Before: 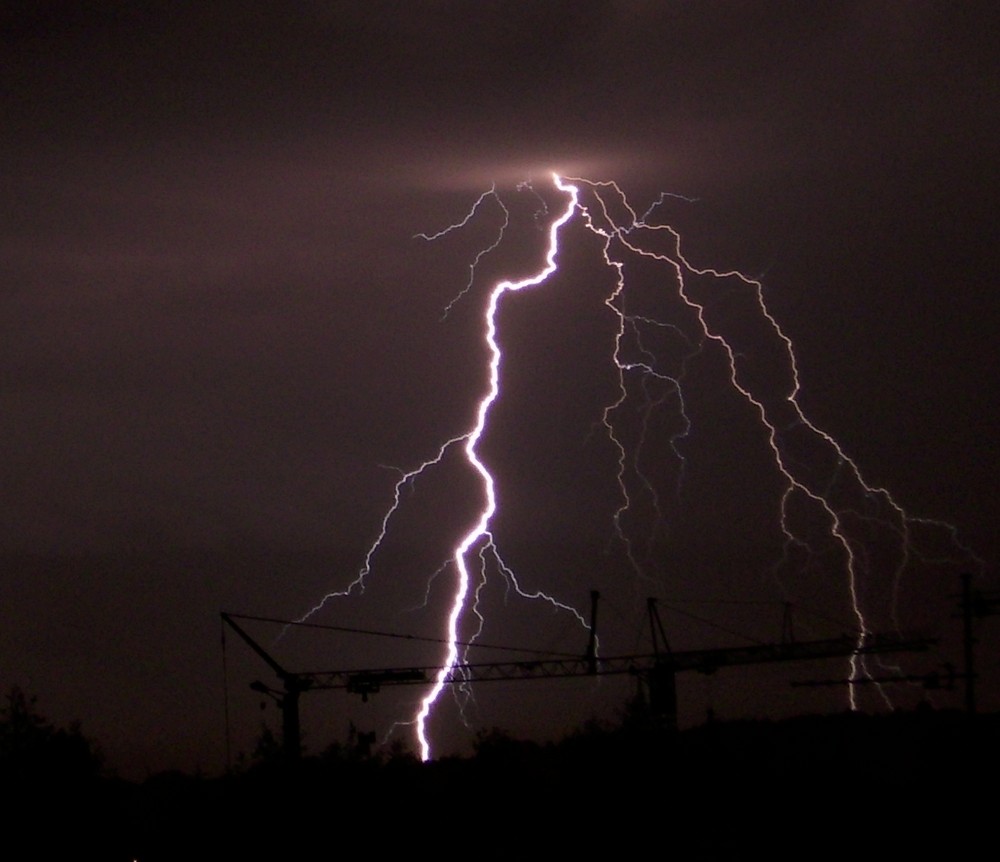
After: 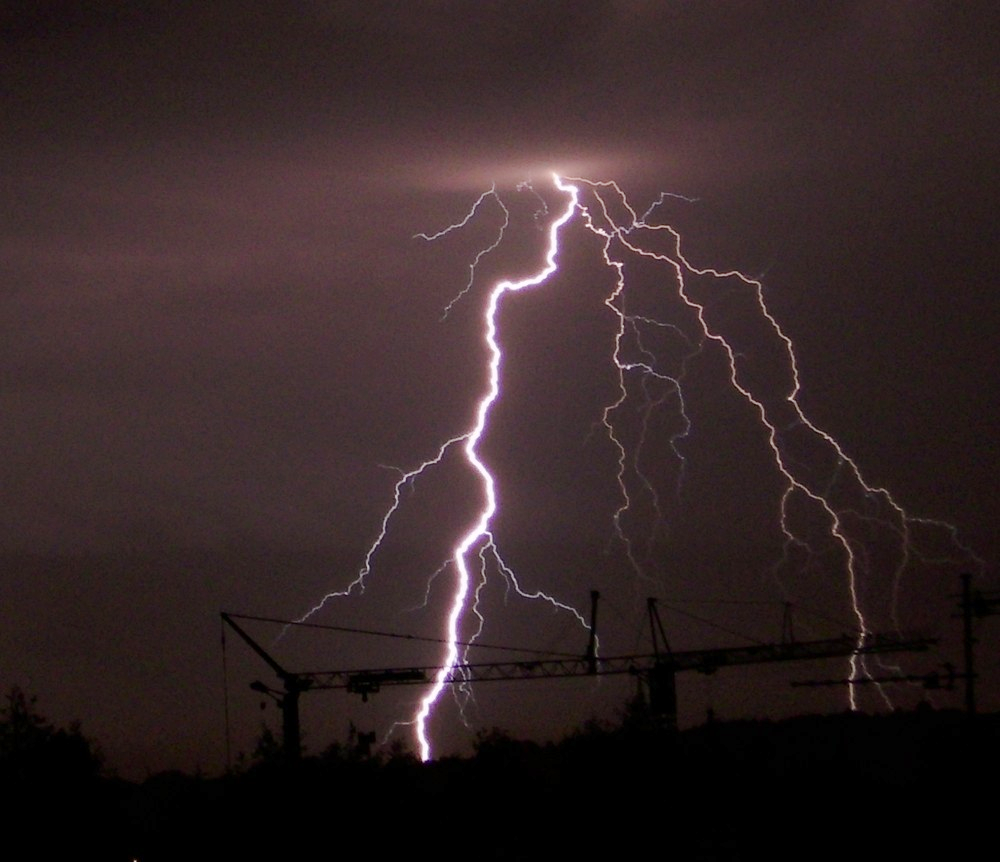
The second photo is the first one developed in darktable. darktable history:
base curve: curves: ch0 [(0, 0) (0.158, 0.273) (0.879, 0.895) (1, 1)], preserve colors none
